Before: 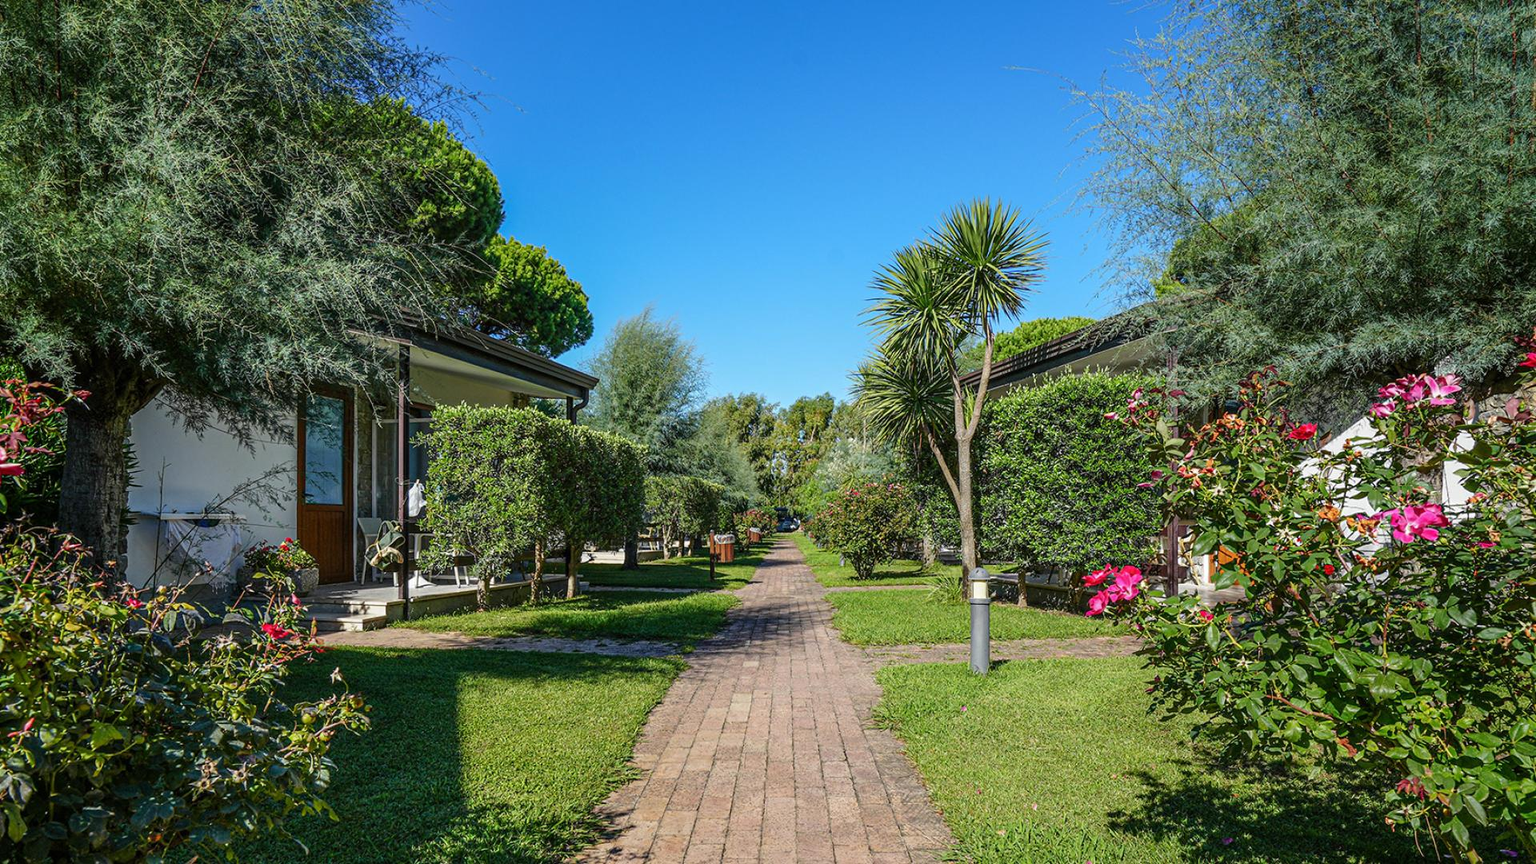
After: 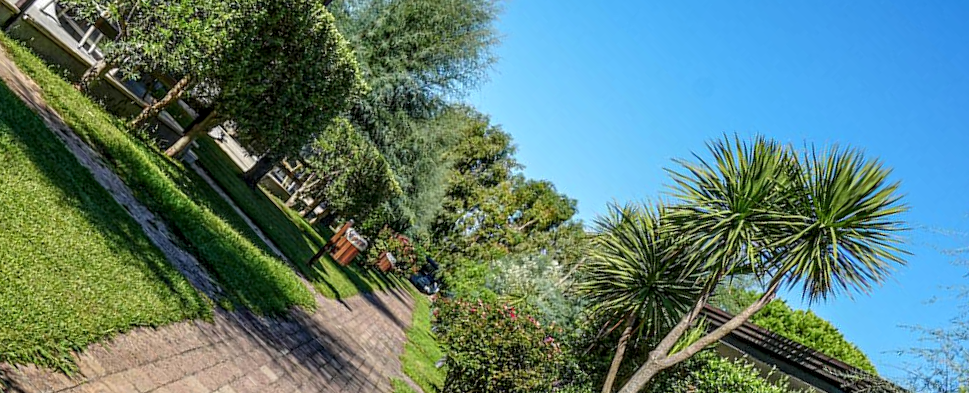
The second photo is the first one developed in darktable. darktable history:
local contrast: detail 130%
crop and rotate: angle -44.95°, top 16.797%, right 0.839%, bottom 11.67%
